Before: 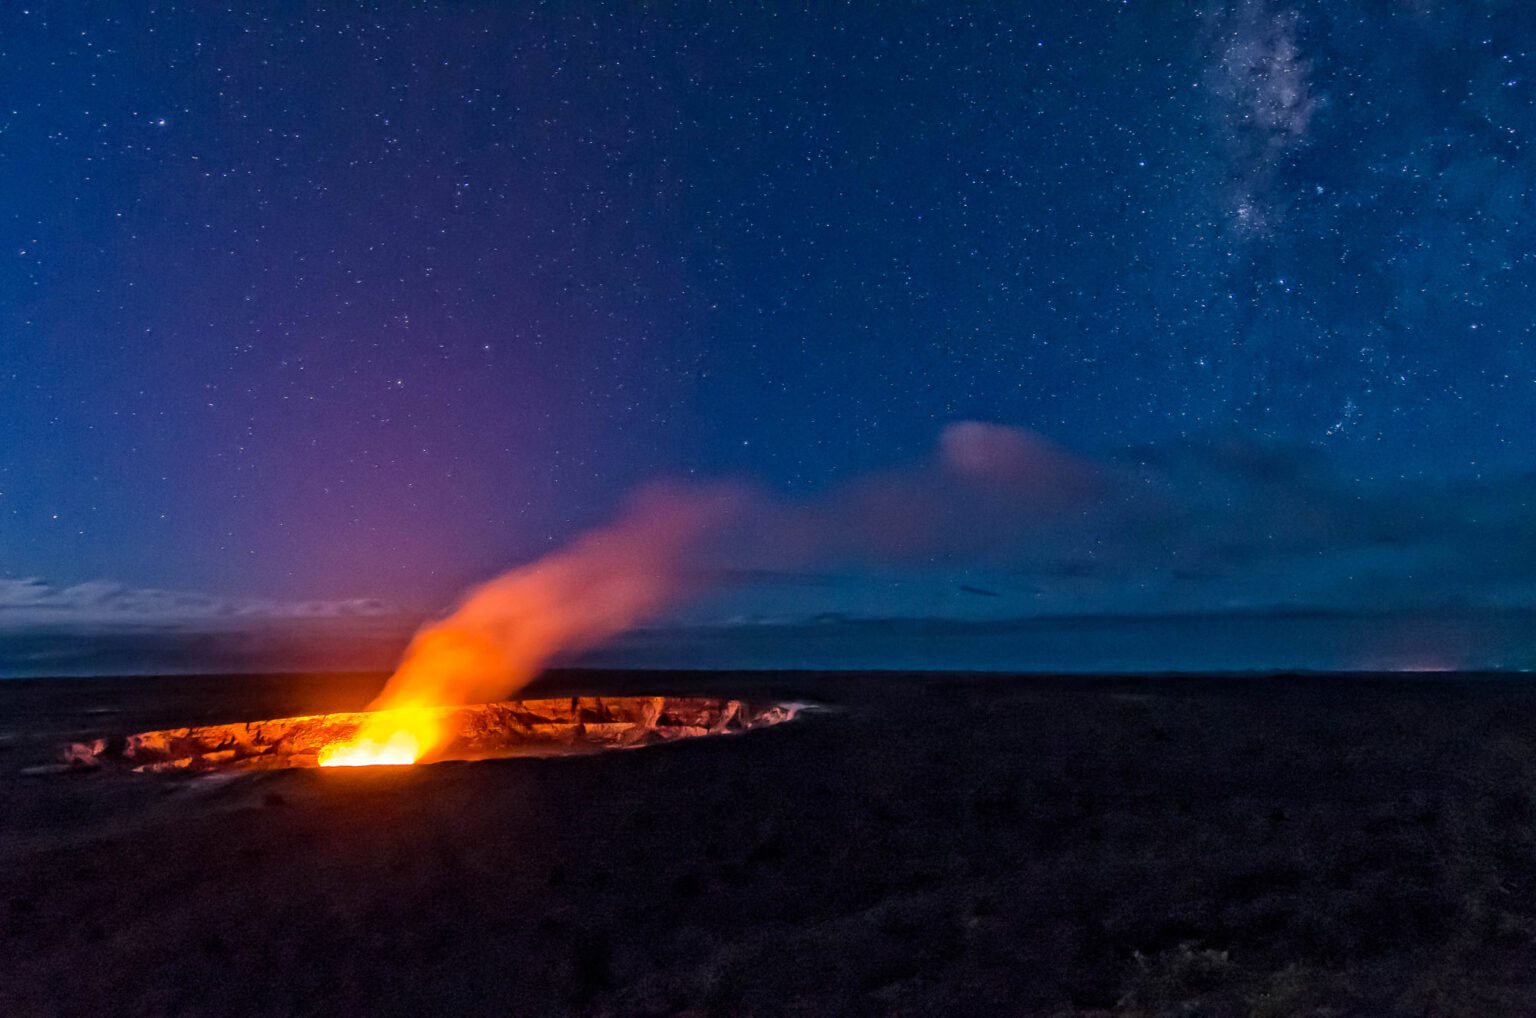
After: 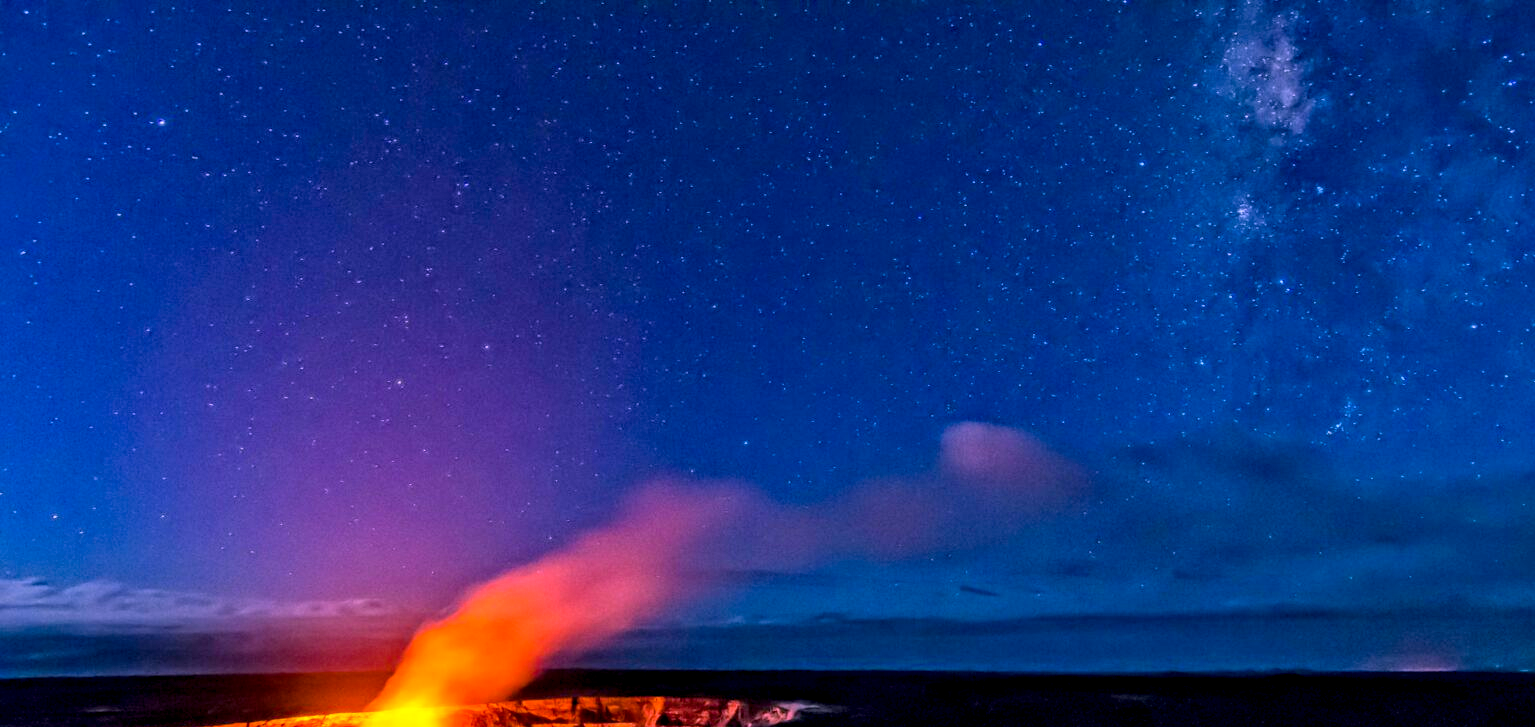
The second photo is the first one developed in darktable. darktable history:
contrast brightness saturation: contrast 0.03, brightness 0.06, saturation 0.13
local contrast: highlights 35%, detail 135%
crop: bottom 28.576%
color balance rgb: shadows lift › chroma 2%, shadows lift › hue 217.2°, power › chroma 0.25%, power › hue 60°, highlights gain › chroma 1.5%, highlights gain › hue 309.6°, global offset › luminance -0.25%, perceptual saturation grading › global saturation 15%, global vibrance 15%
white balance: red 1.066, blue 1.119
